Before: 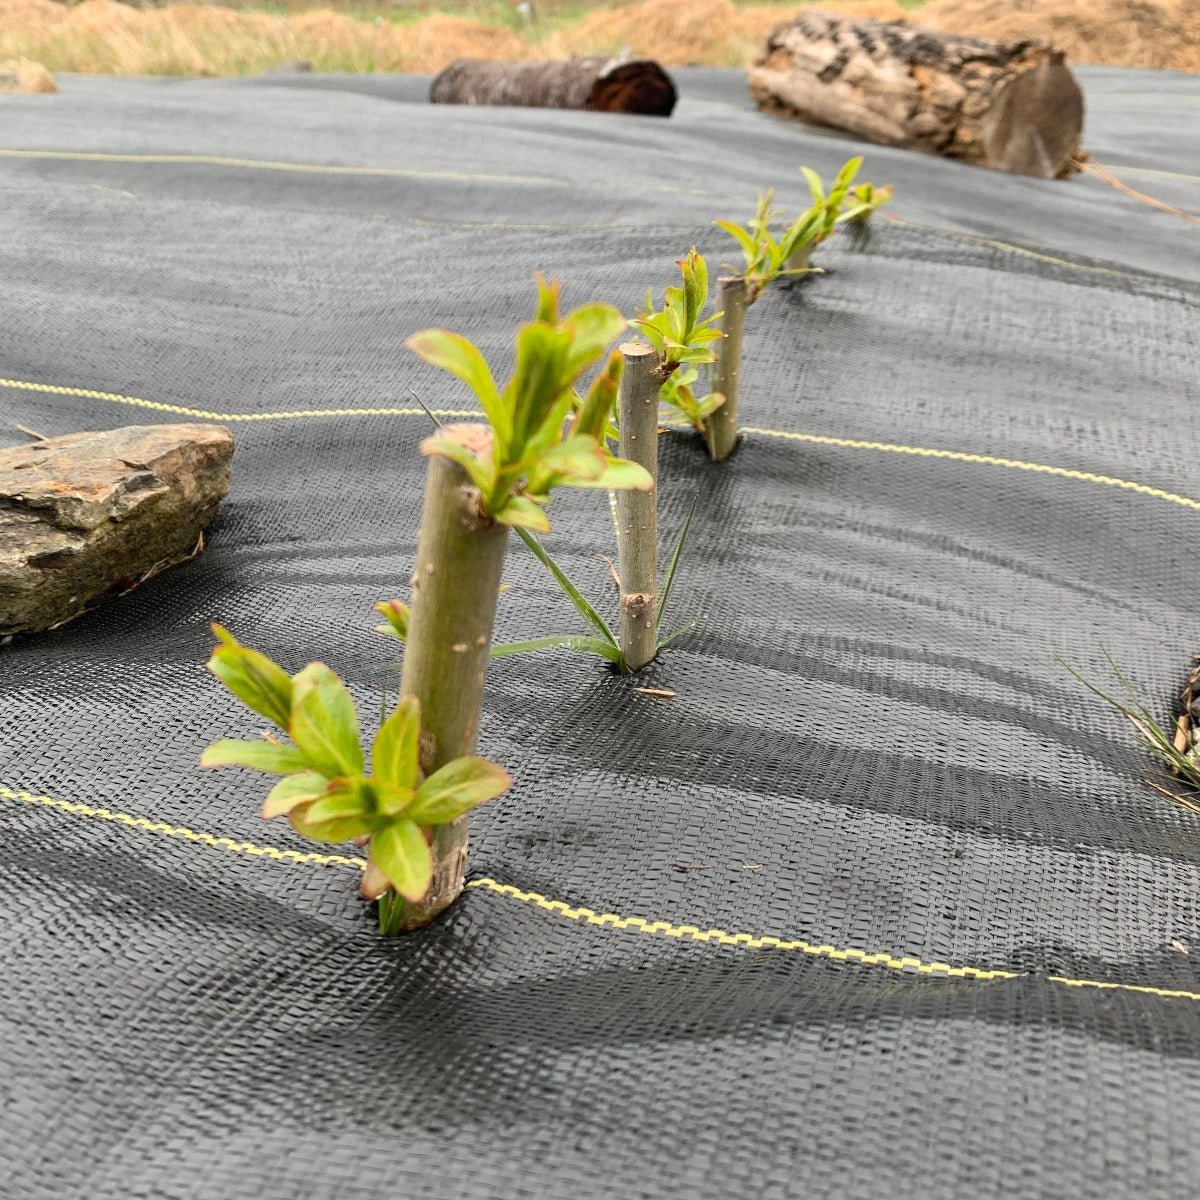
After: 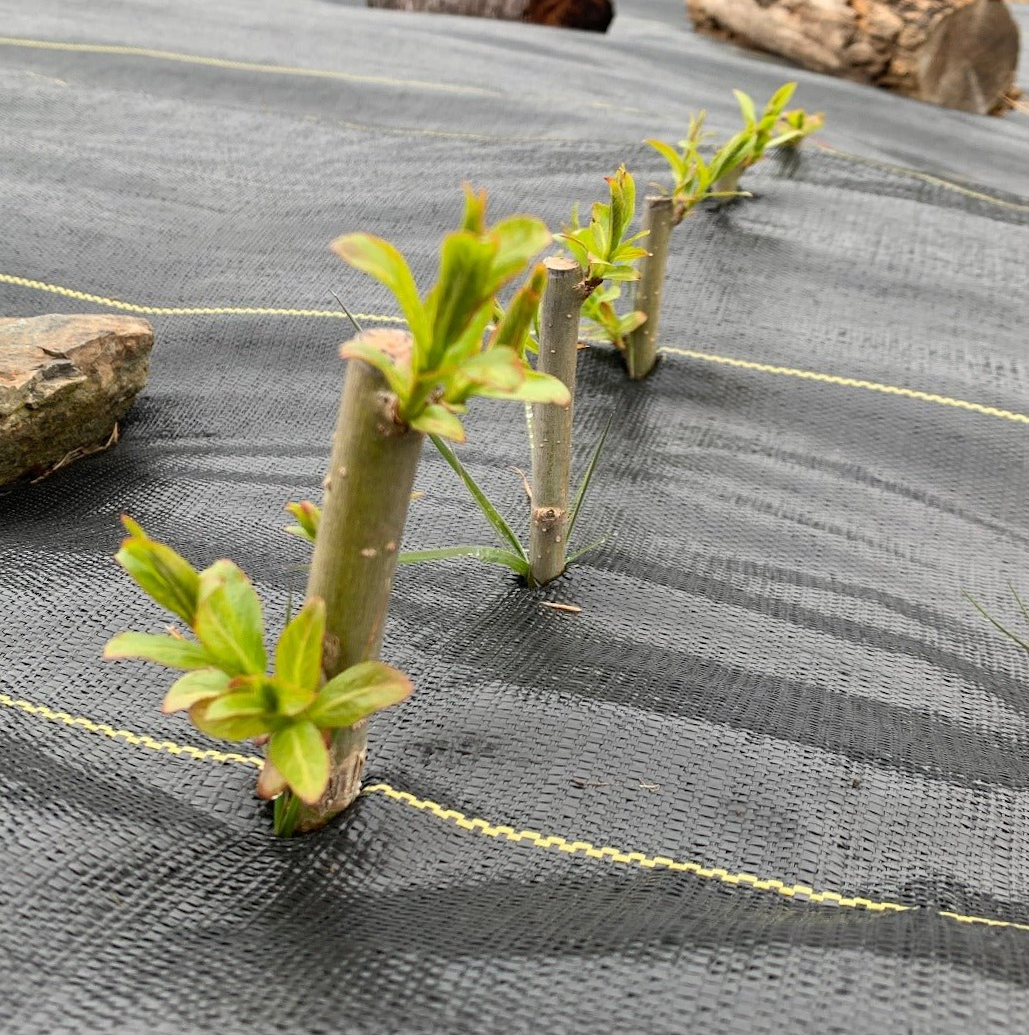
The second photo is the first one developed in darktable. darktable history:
crop and rotate: angle -2.98°, left 5.288%, top 5.184%, right 4.623%, bottom 4.185%
